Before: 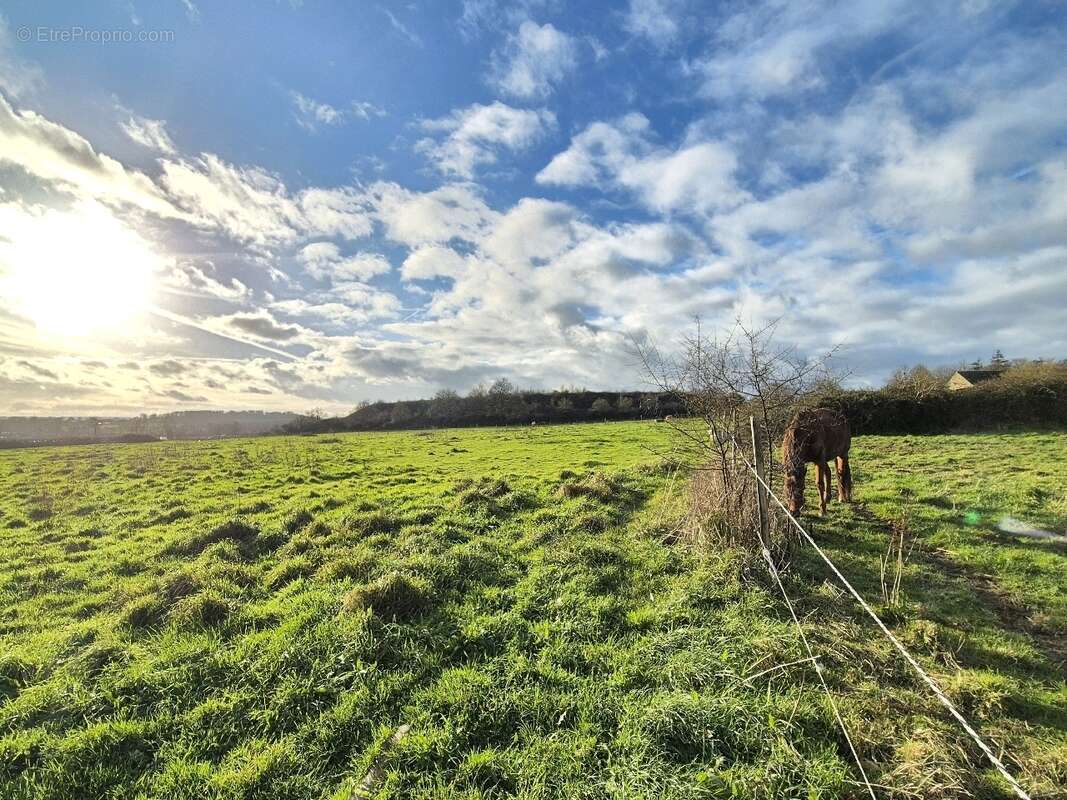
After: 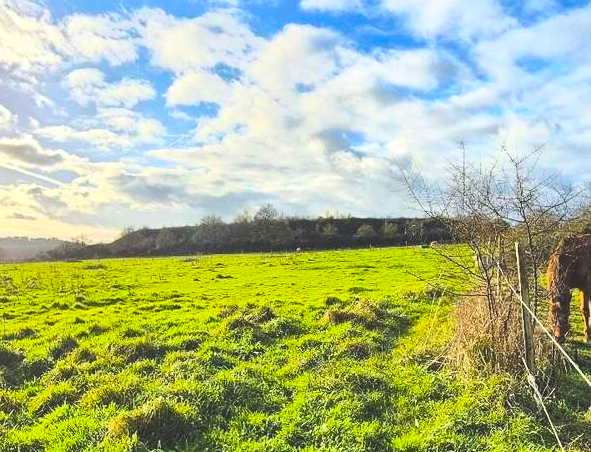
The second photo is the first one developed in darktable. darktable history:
color balance rgb: global offset › luminance 1.516%, perceptual saturation grading › global saturation 19.637%, global vibrance 34.883%
contrast brightness saturation: contrast 0.2, brightness 0.167, saturation 0.223
crop and rotate: left 22.084%, top 21.841%, right 22.522%, bottom 21.603%
